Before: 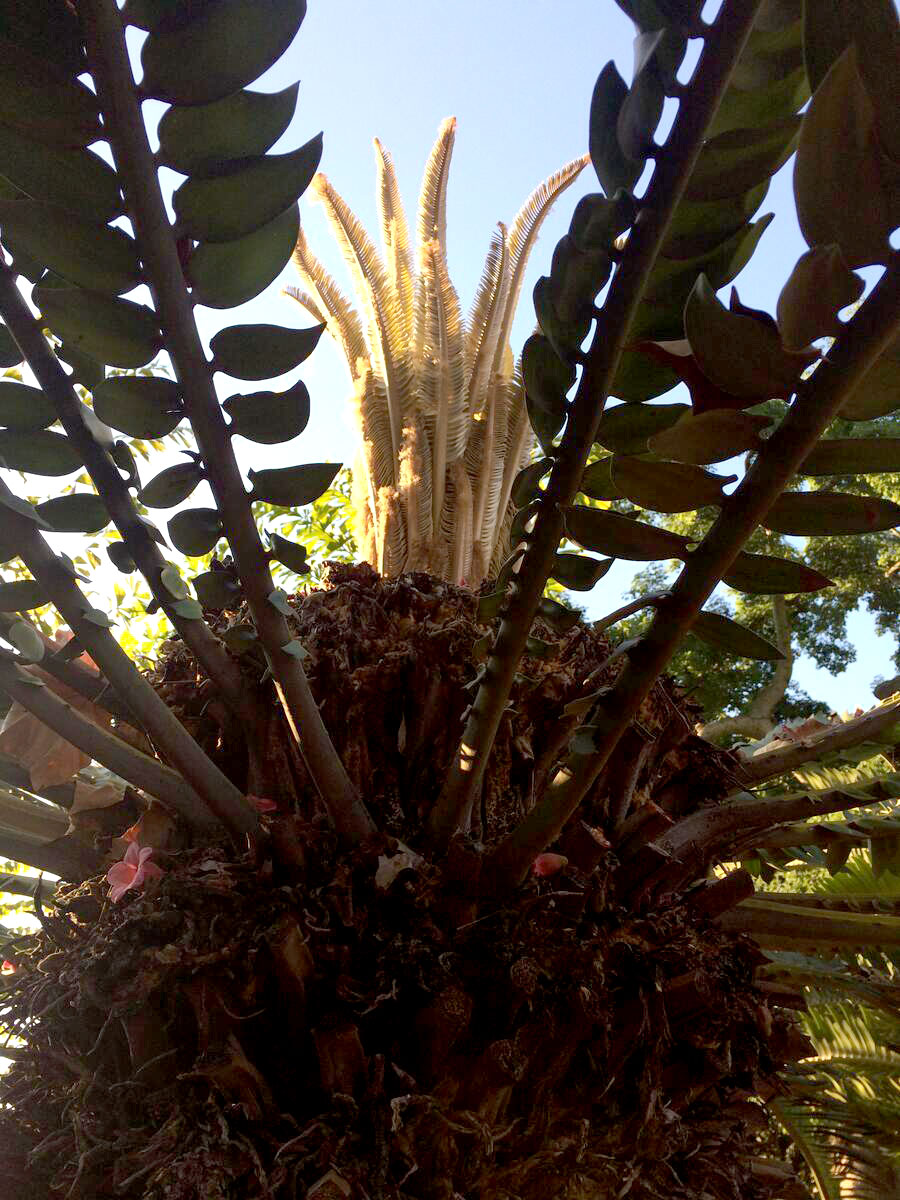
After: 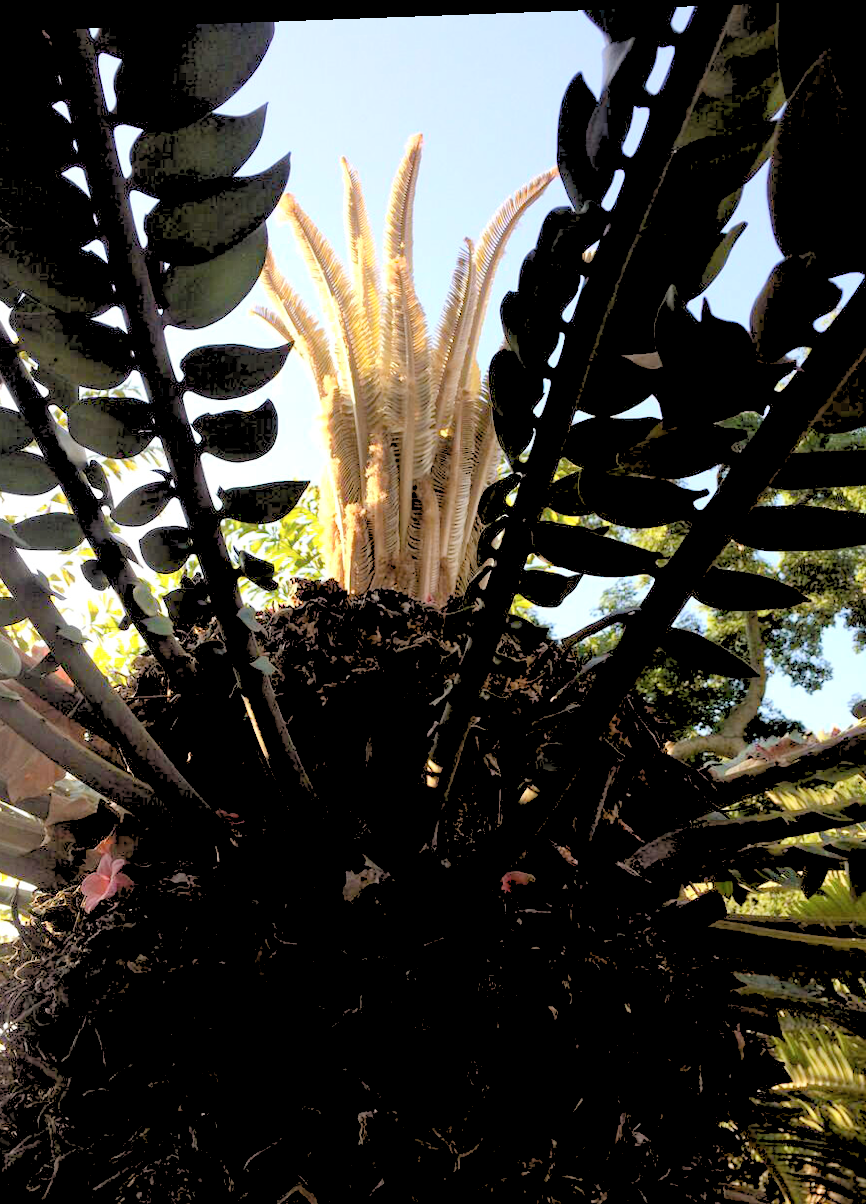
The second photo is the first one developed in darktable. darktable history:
rotate and perspective: lens shift (horizontal) -0.055, automatic cropping off
rgb levels: levels [[0.027, 0.429, 0.996], [0, 0.5, 1], [0, 0.5, 1]]
color zones: curves: ch1 [(0, 0.469) (0.001, 0.469) (0.12, 0.446) (0.248, 0.469) (0.5, 0.5) (0.748, 0.5) (0.999, 0.469) (1, 0.469)]
crop and rotate: left 2.536%, right 1.107%, bottom 2.246%
